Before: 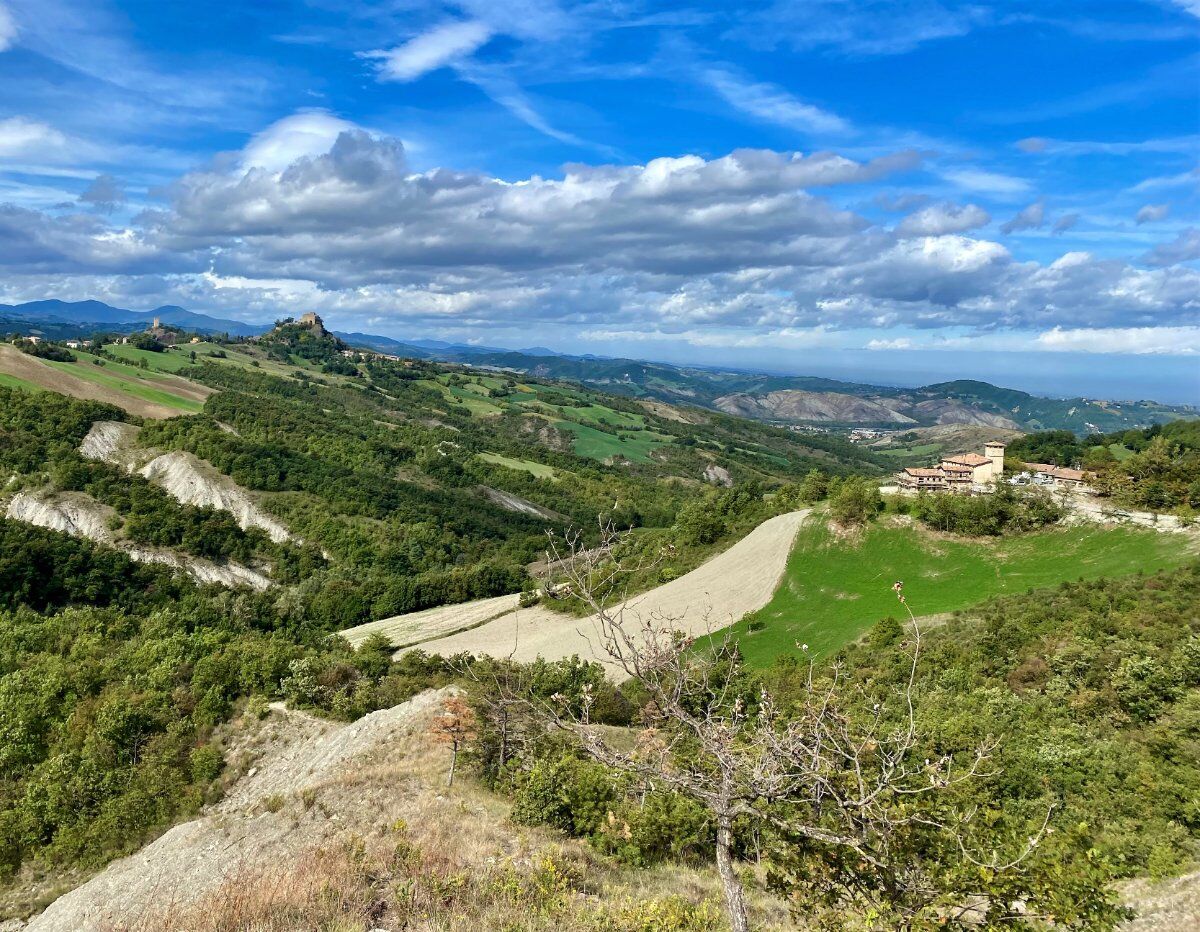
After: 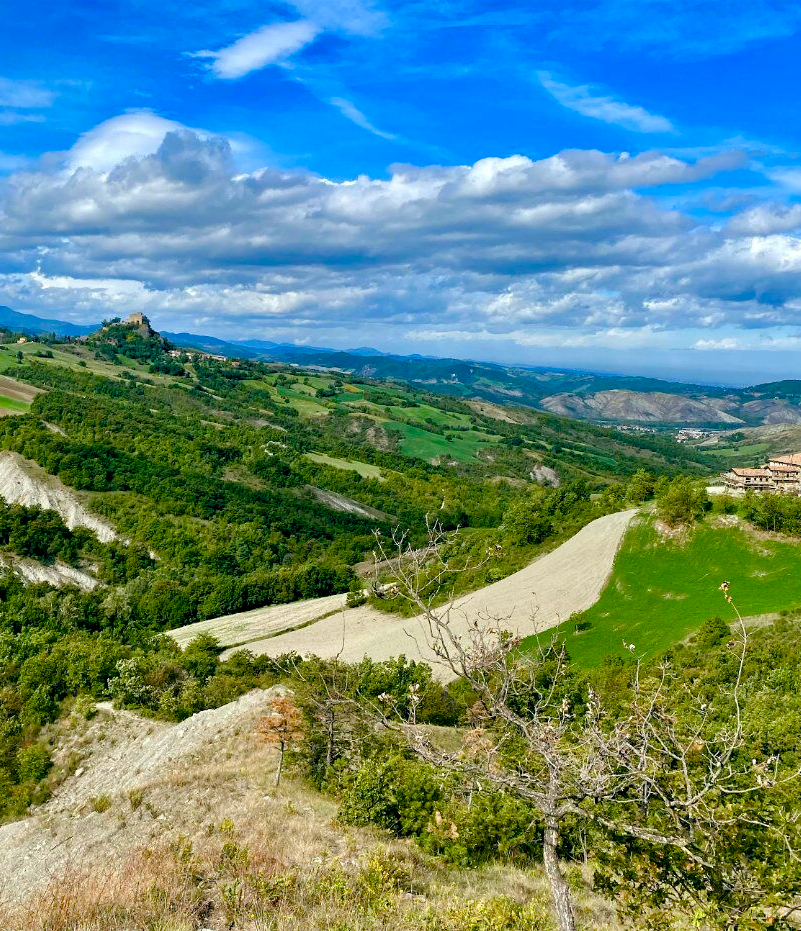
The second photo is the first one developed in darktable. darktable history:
crop and rotate: left 14.438%, right 18.791%
color balance rgb: power › hue 328.83°, global offset › luminance -0.336%, global offset › chroma 0.113%, global offset › hue 164.18°, perceptual saturation grading › global saturation 24.224%, perceptual saturation grading › highlights -24.417%, perceptual saturation grading › mid-tones 24.696%, perceptual saturation grading › shadows 40.536%, perceptual brilliance grading › global brilliance 2.943%, perceptual brilliance grading › highlights -2.801%, perceptual brilliance grading › shadows 3.689%
